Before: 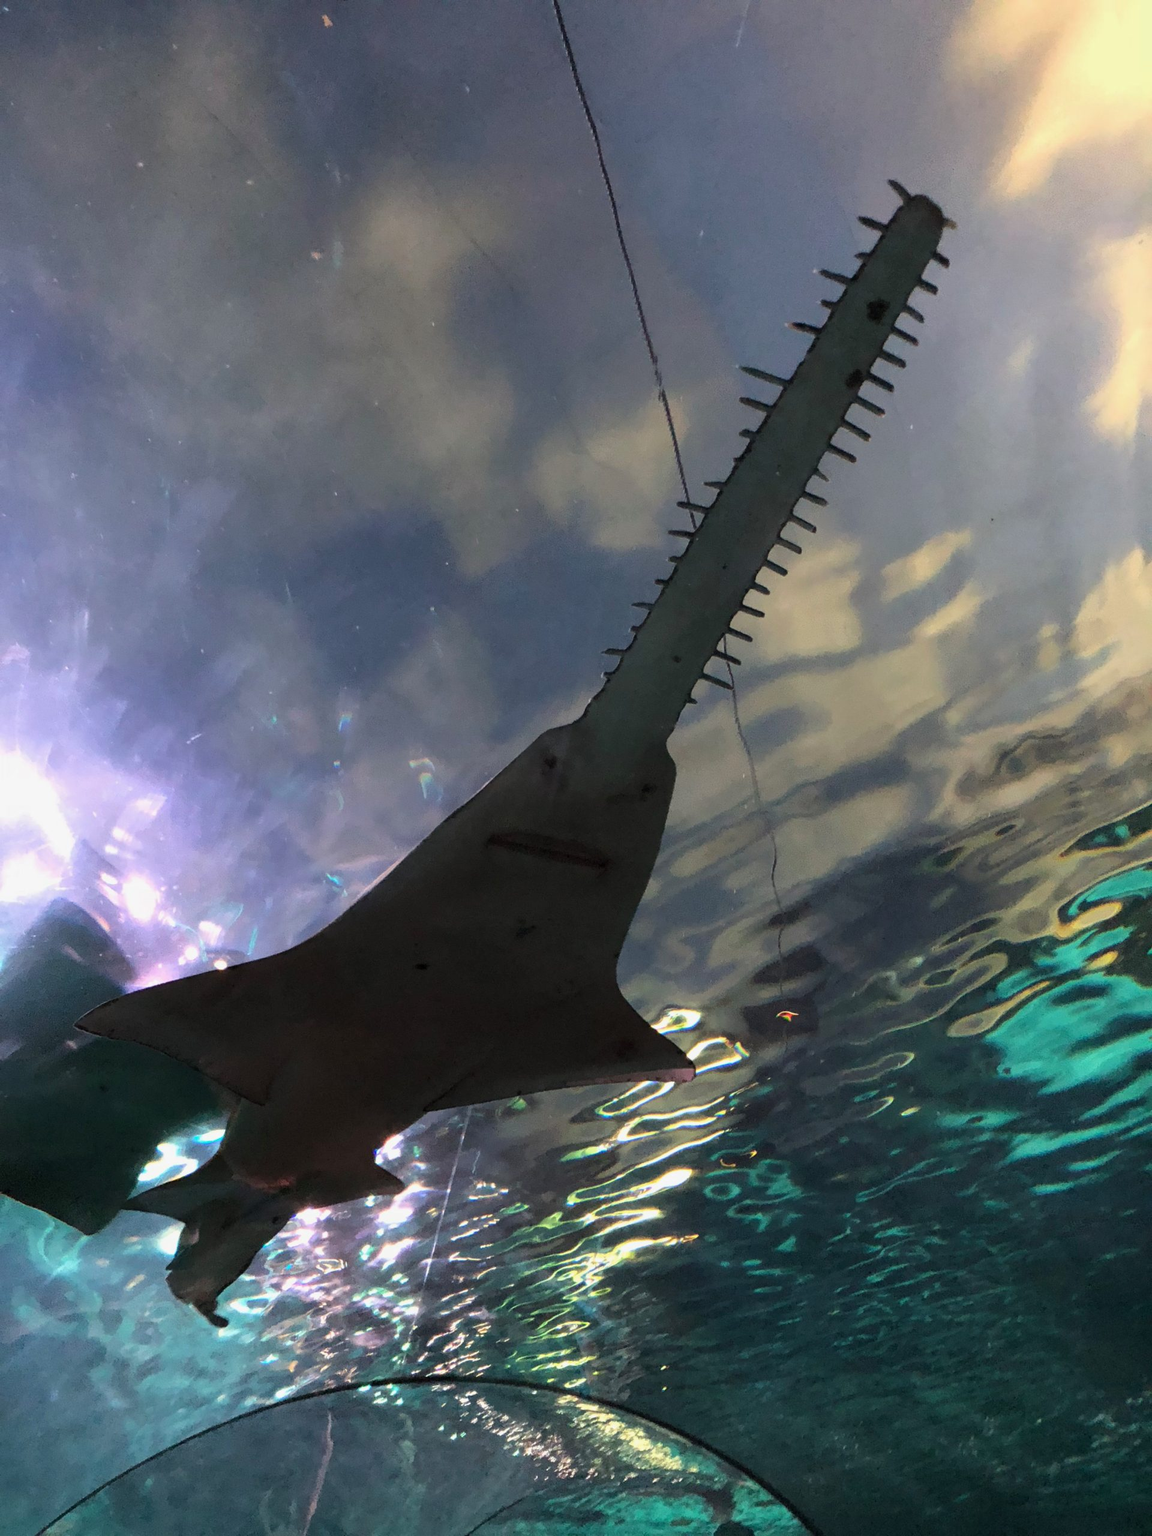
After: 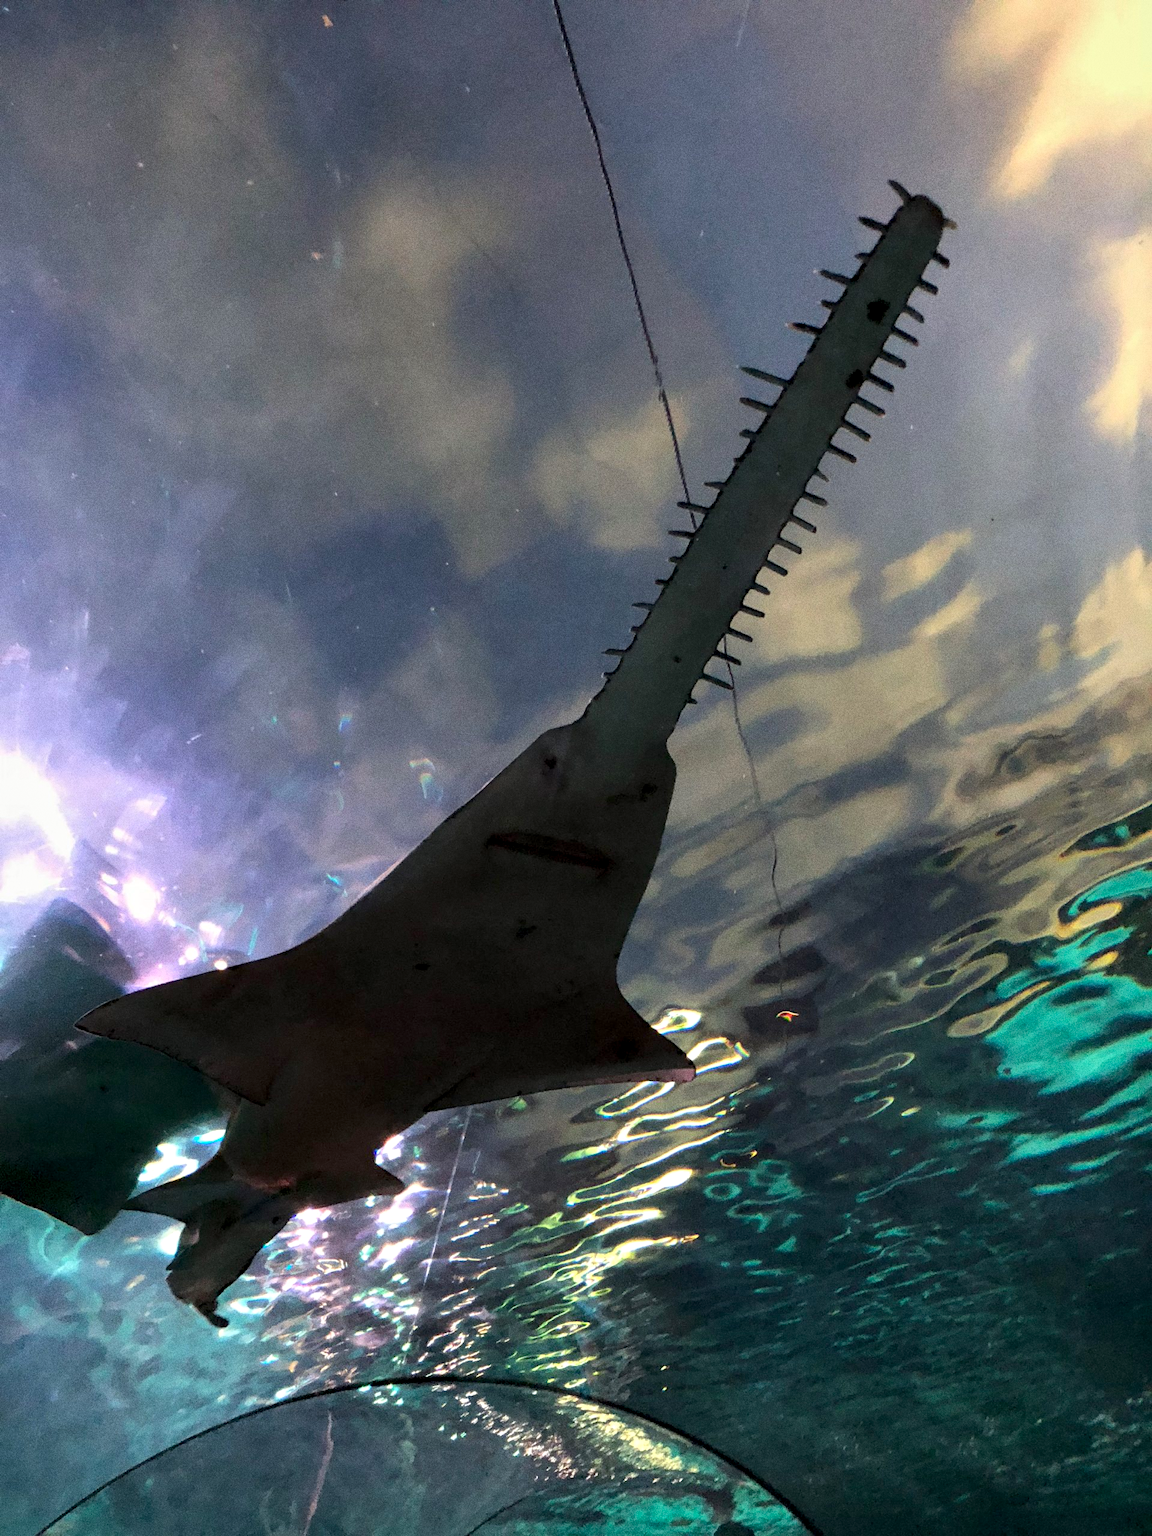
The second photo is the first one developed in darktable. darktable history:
contrast equalizer: octaves 7, y [[0.6 ×6], [0.55 ×6], [0 ×6], [0 ×6], [0 ×6]], mix 0.29
grain: coarseness 0.09 ISO, strength 40%
